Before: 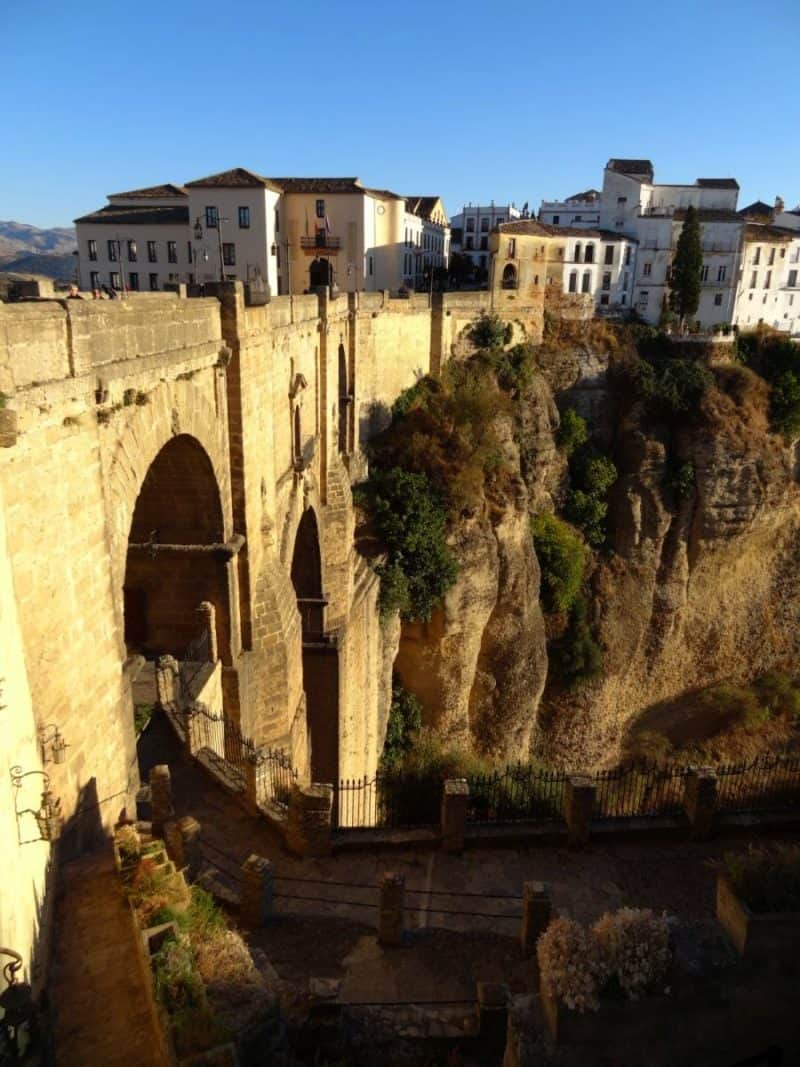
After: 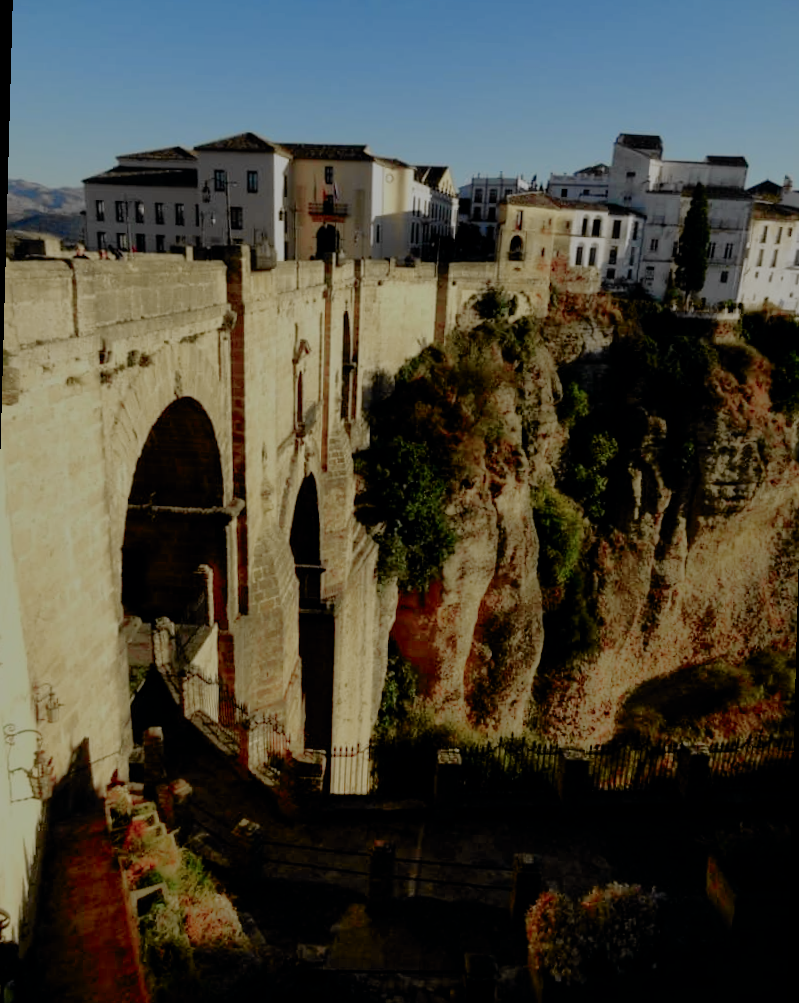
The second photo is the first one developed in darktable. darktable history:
filmic rgb: middle gray luminance 30%, black relative exposure -9 EV, white relative exposure 7 EV, threshold 6 EV, target black luminance 0%, hardness 2.94, latitude 2.04%, contrast 0.963, highlights saturation mix 5%, shadows ↔ highlights balance 12.16%, add noise in highlights 0, preserve chrominance no, color science v3 (2019), use custom middle-gray values true, iterations of high-quality reconstruction 0, contrast in highlights soft, enable highlight reconstruction true
shadows and highlights: on, module defaults
tone curve: curves: ch0 [(0, 0) (0.058, 0.037) (0.214, 0.183) (0.304, 0.288) (0.561, 0.554) (0.687, 0.677) (0.768, 0.768) (0.858, 0.861) (0.987, 0.945)]; ch1 [(0, 0) (0.172, 0.123) (0.312, 0.296) (0.432, 0.448) (0.471, 0.469) (0.502, 0.5) (0.521, 0.505) (0.565, 0.569) (0.663, 0.663) (0.703, 0.721) (0.857, 0.917) (1, 1)]; ch2 [(0, 0) (0.411, 0.424) (0.485, 0.497) (0.502, 0.5) (0.517, 0.511) (0.556, 0.551) (0.626, 0.594) (0.709, 0.661) (1, 1)], color space Lab, independent channels, preserve colors none
rotate and perspective: rotation 1.57°, crop left 0.018, crop right 0.982, crop top 0.039, crop bottom 0.961
